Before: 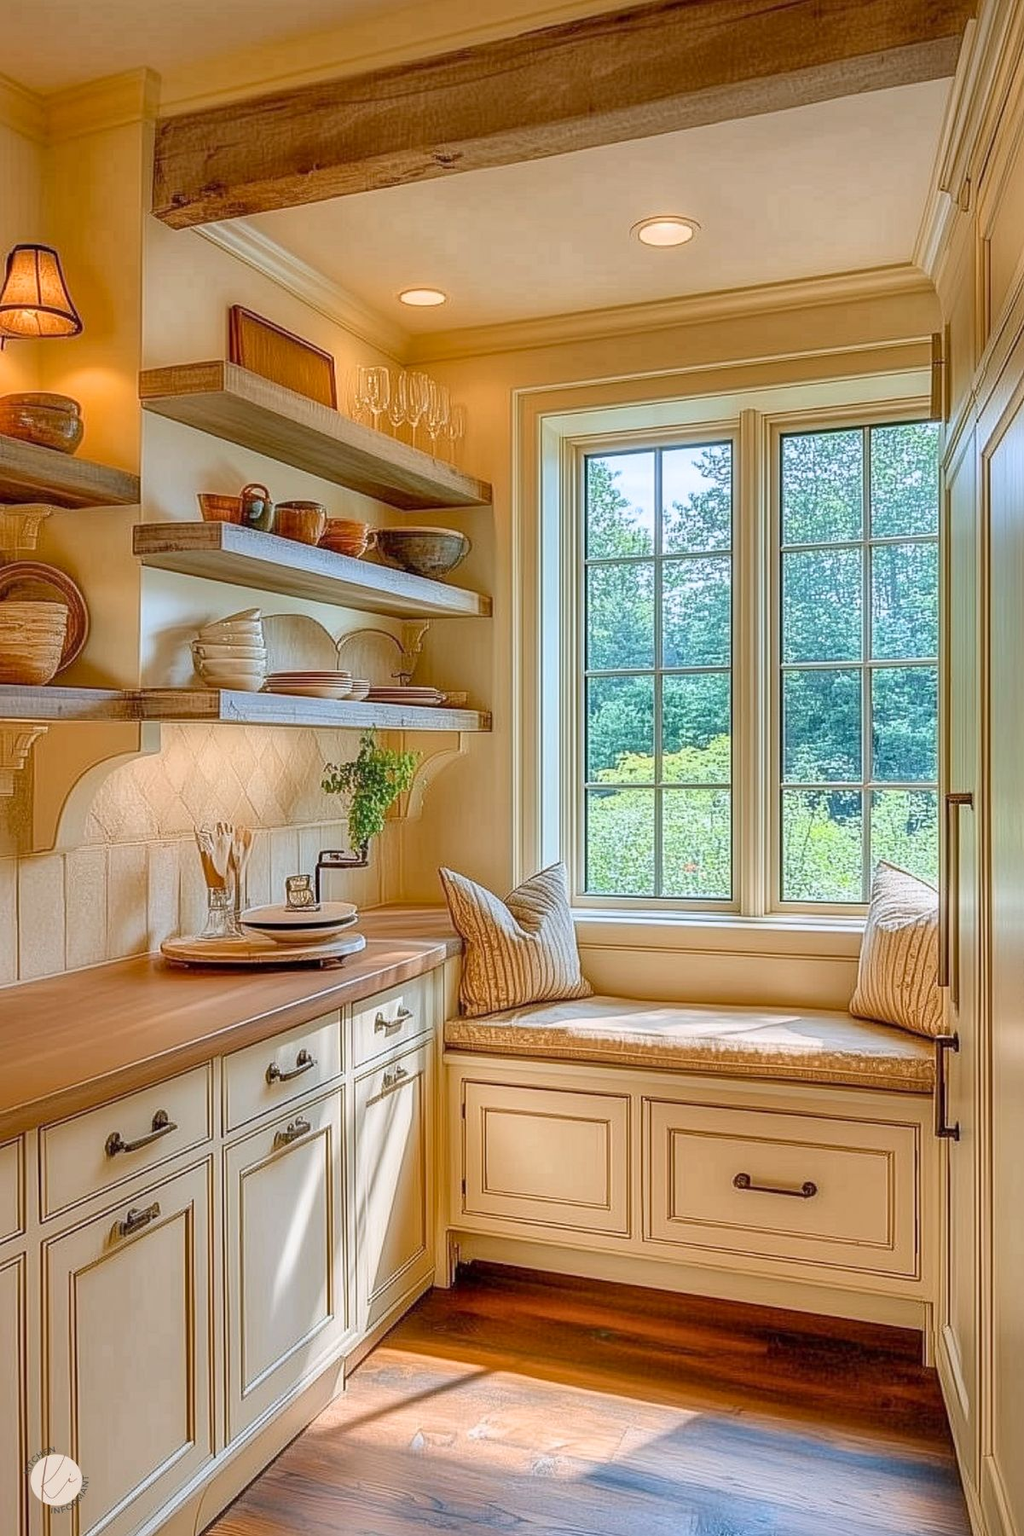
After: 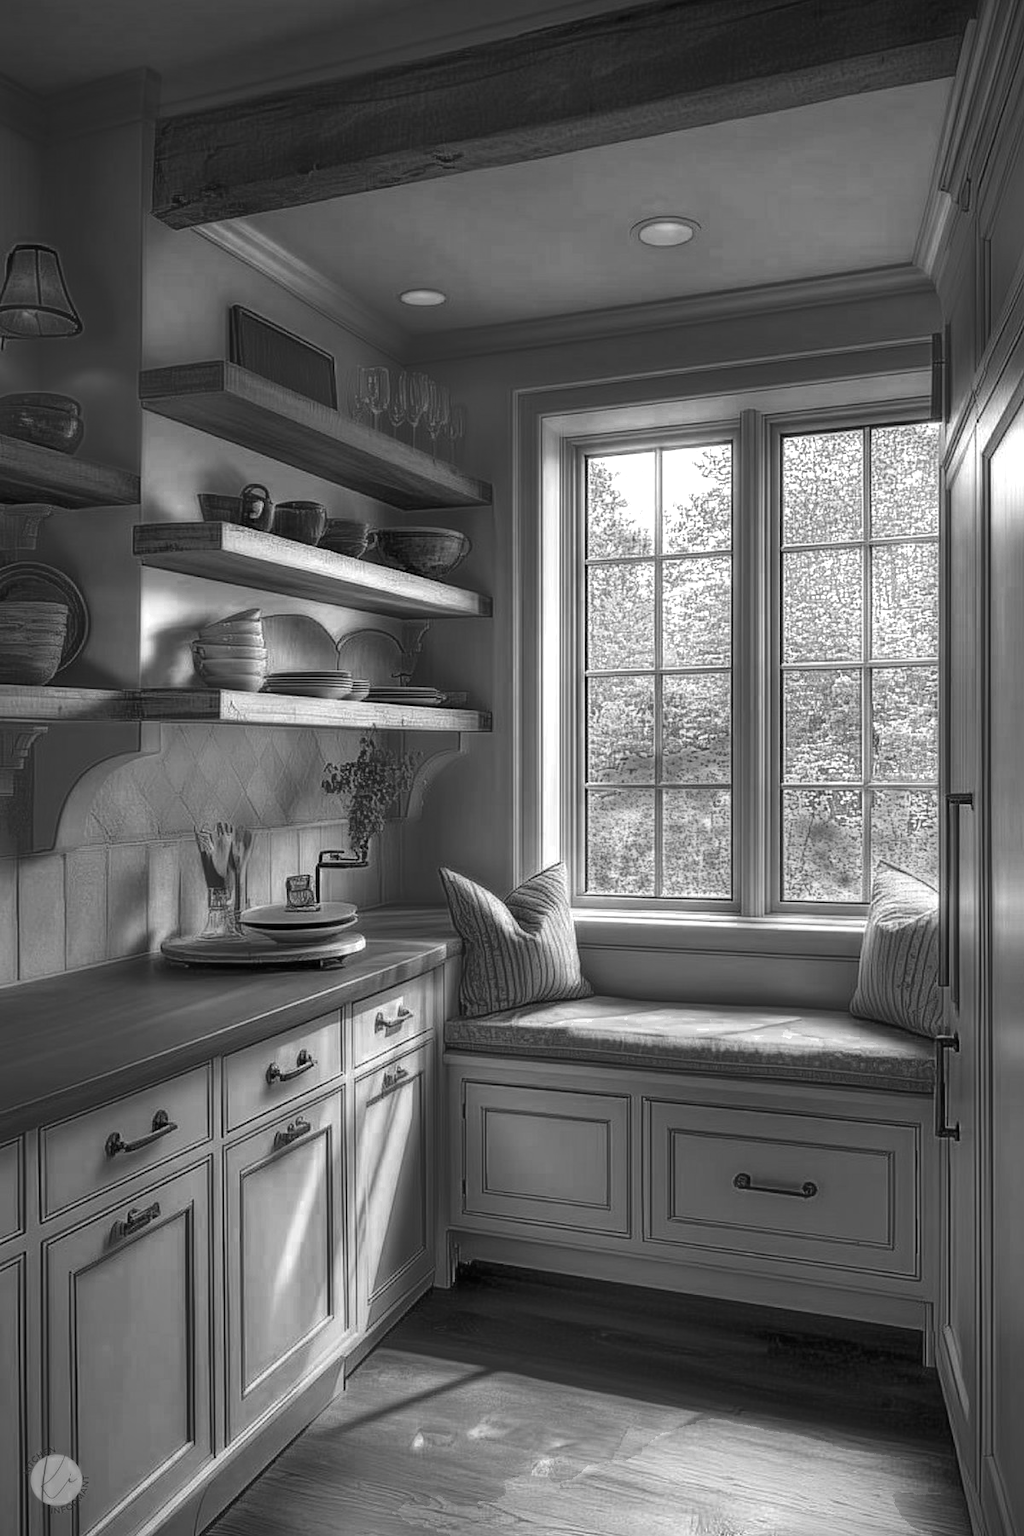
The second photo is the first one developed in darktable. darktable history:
vignetting: on, module defaults
color zones: curves: ch0 [(0.287, 0.048) (0.493, 0.484) (0.737, 0.816)]; ch1 [(0, 0) (0.143, 0) (0.286, 0) (0.429, 0) (0.571, 0) (0.714, 0) (0.857, 0)]
